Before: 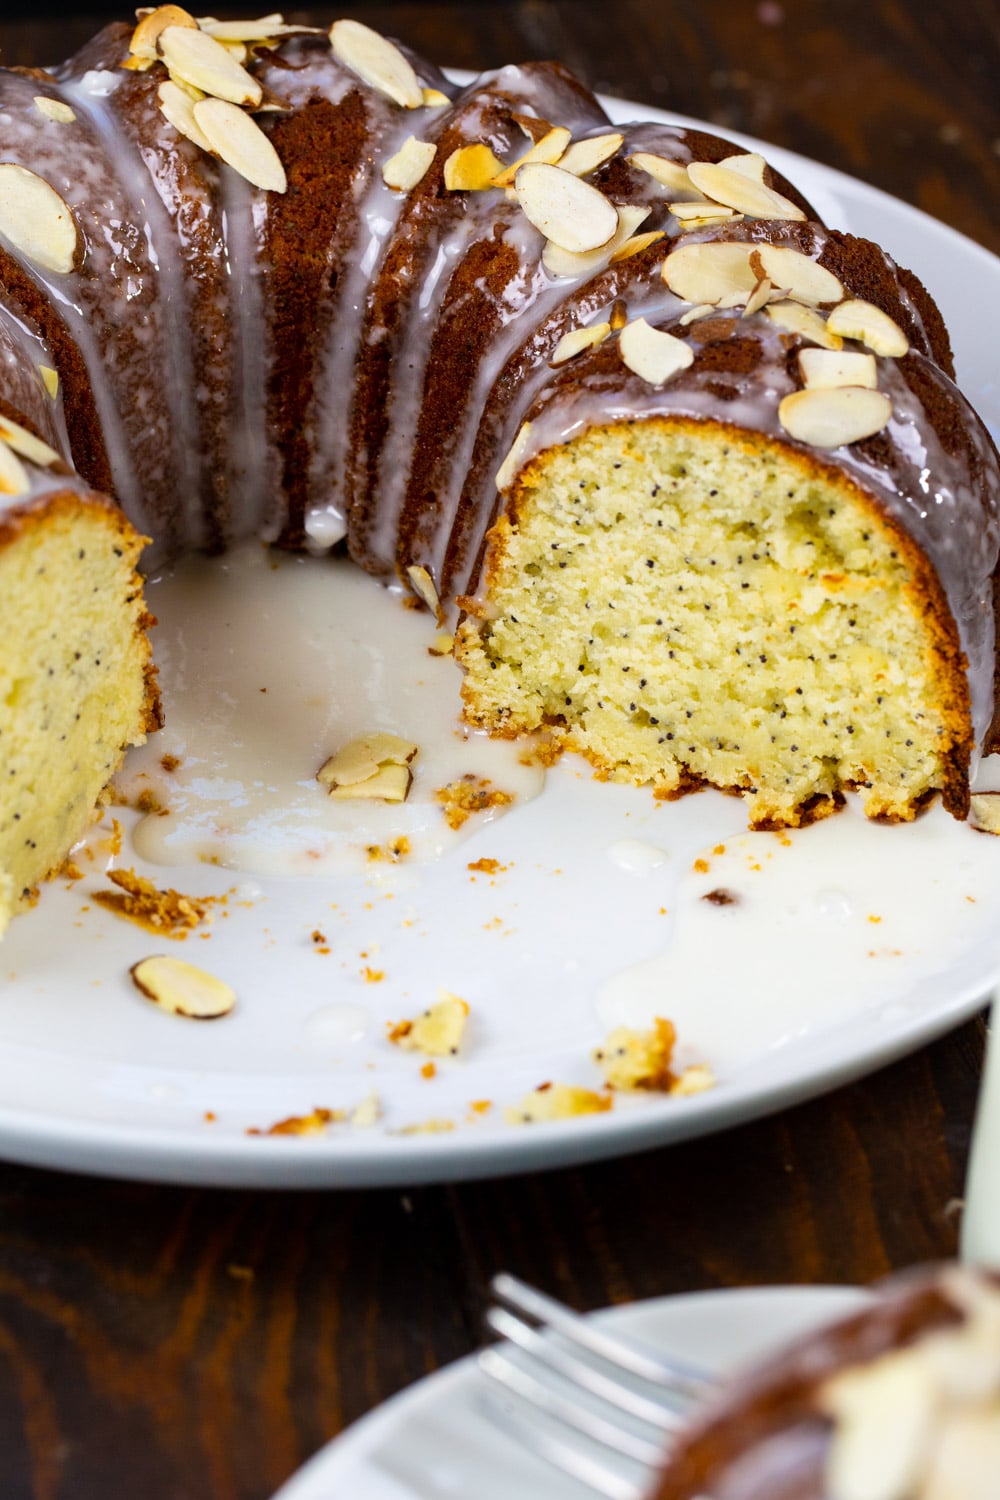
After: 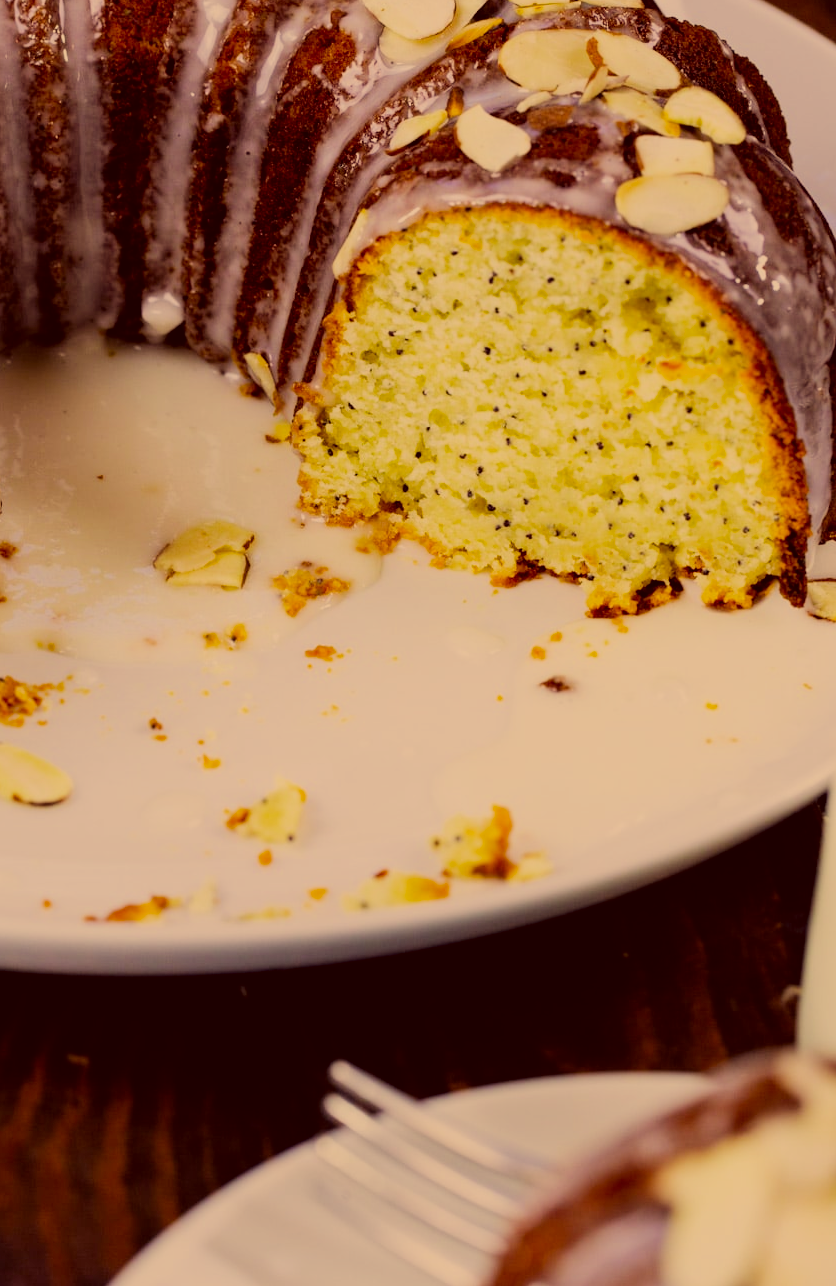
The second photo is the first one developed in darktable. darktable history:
filmic rgb: black relative exposure -6.98 EV, white relative exposure 5.63 EV, hardness 2.86
white balance: red 0.954, blue 1.079
color correction: highlights a* 10.12, highlights b* 39.04, shadows a* 14.62, shadows b* 3.37
crop: left 16.315%, top 14.246%
